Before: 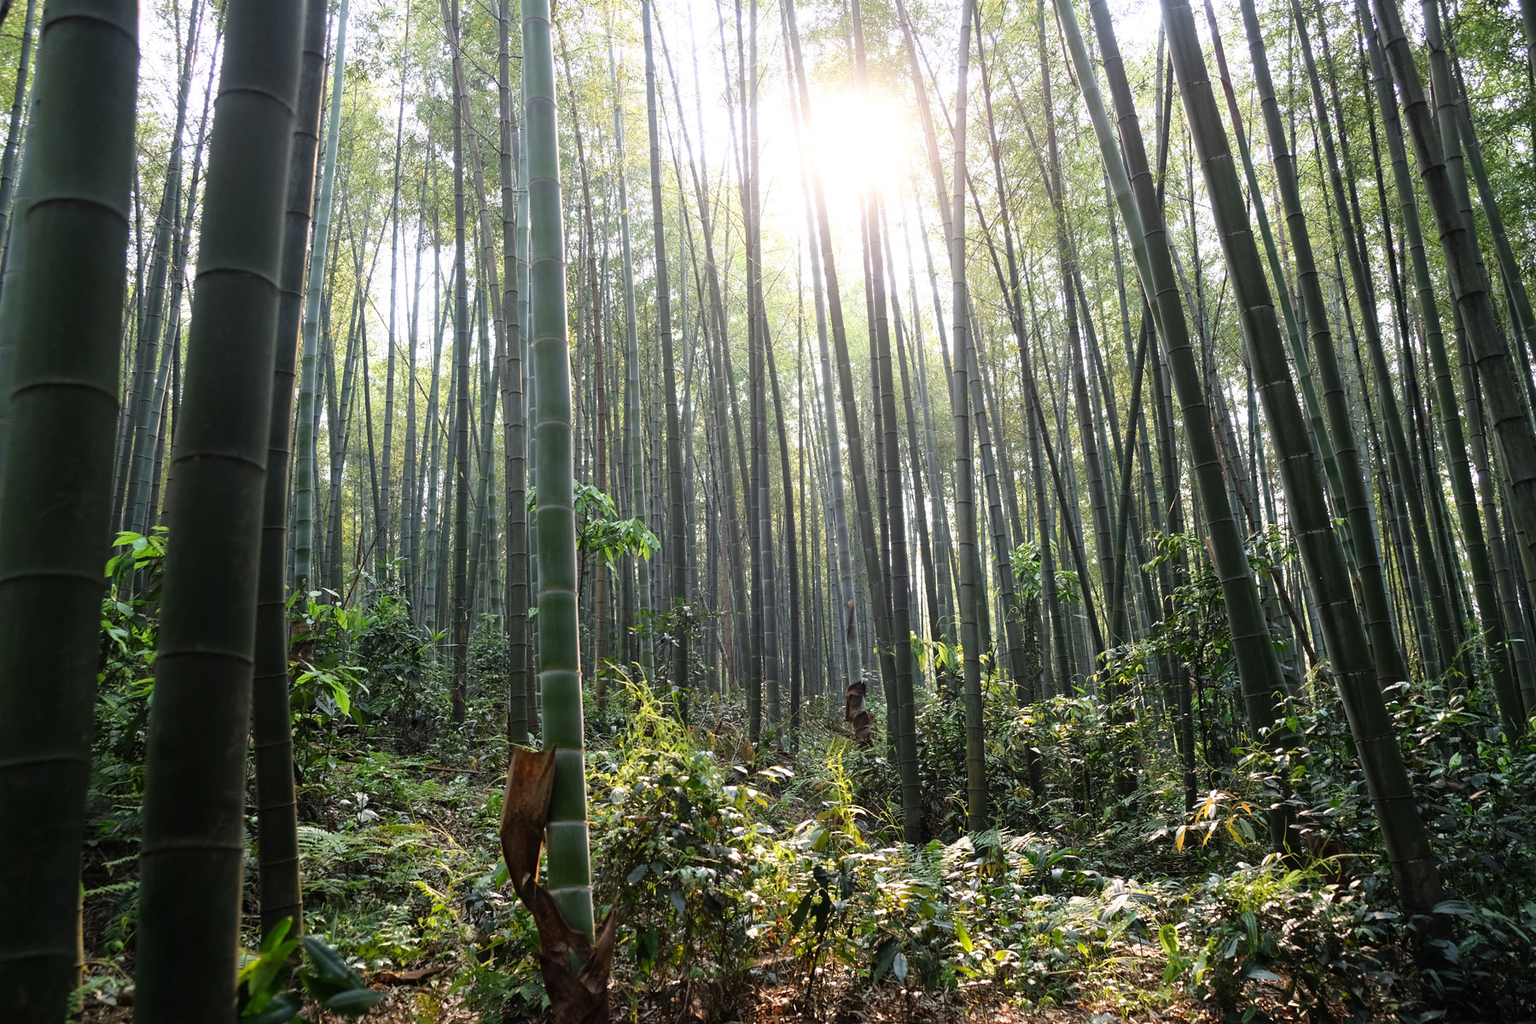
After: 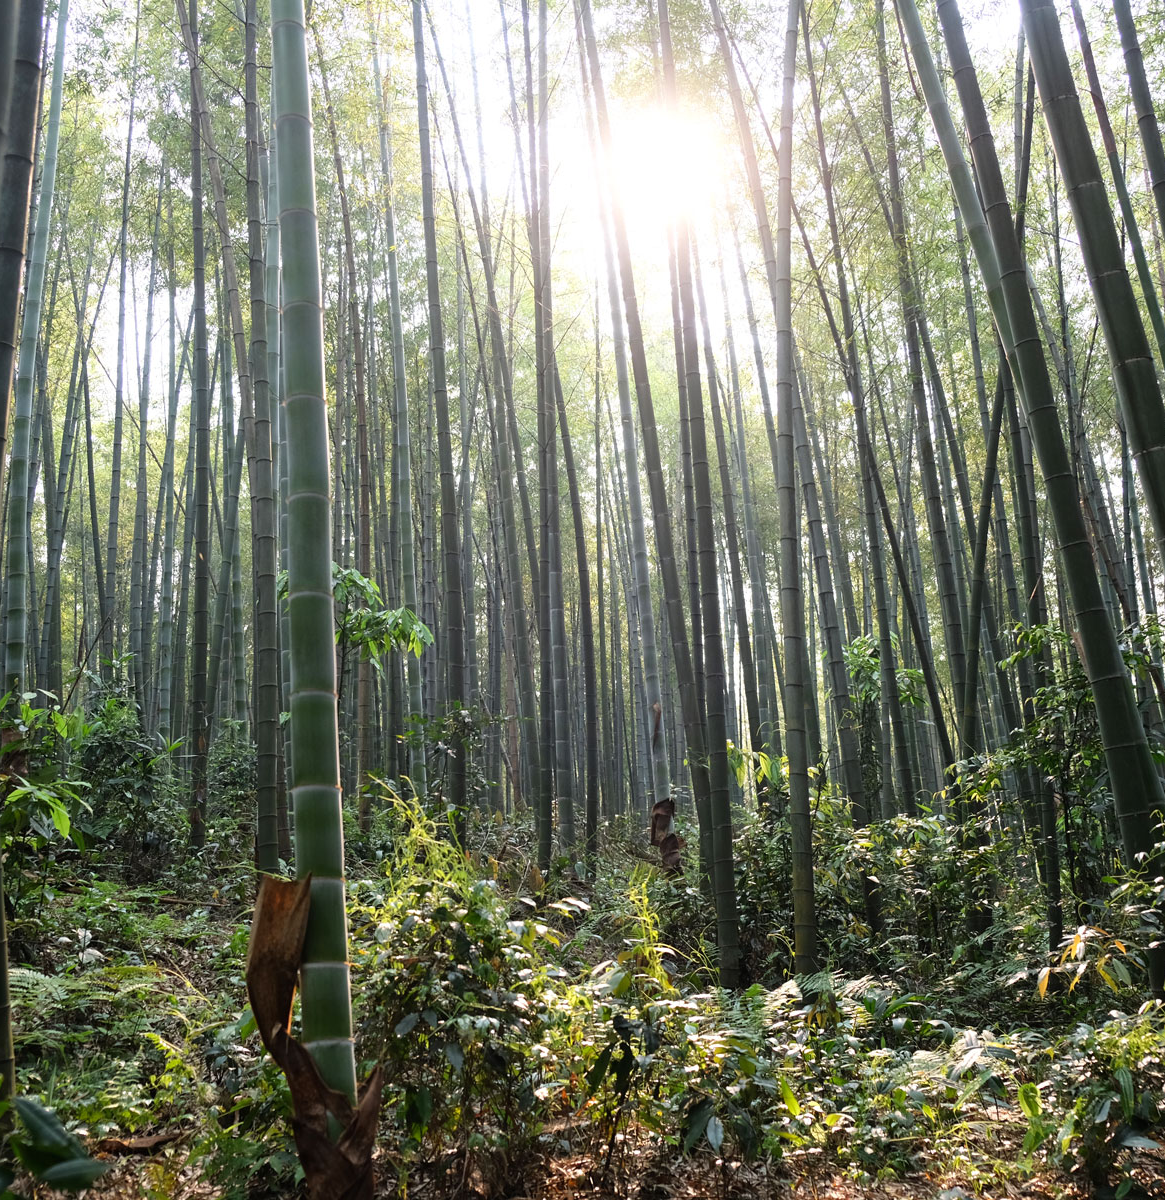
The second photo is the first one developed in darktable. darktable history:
crop and rotate: left 18.892%, right 16.375%
